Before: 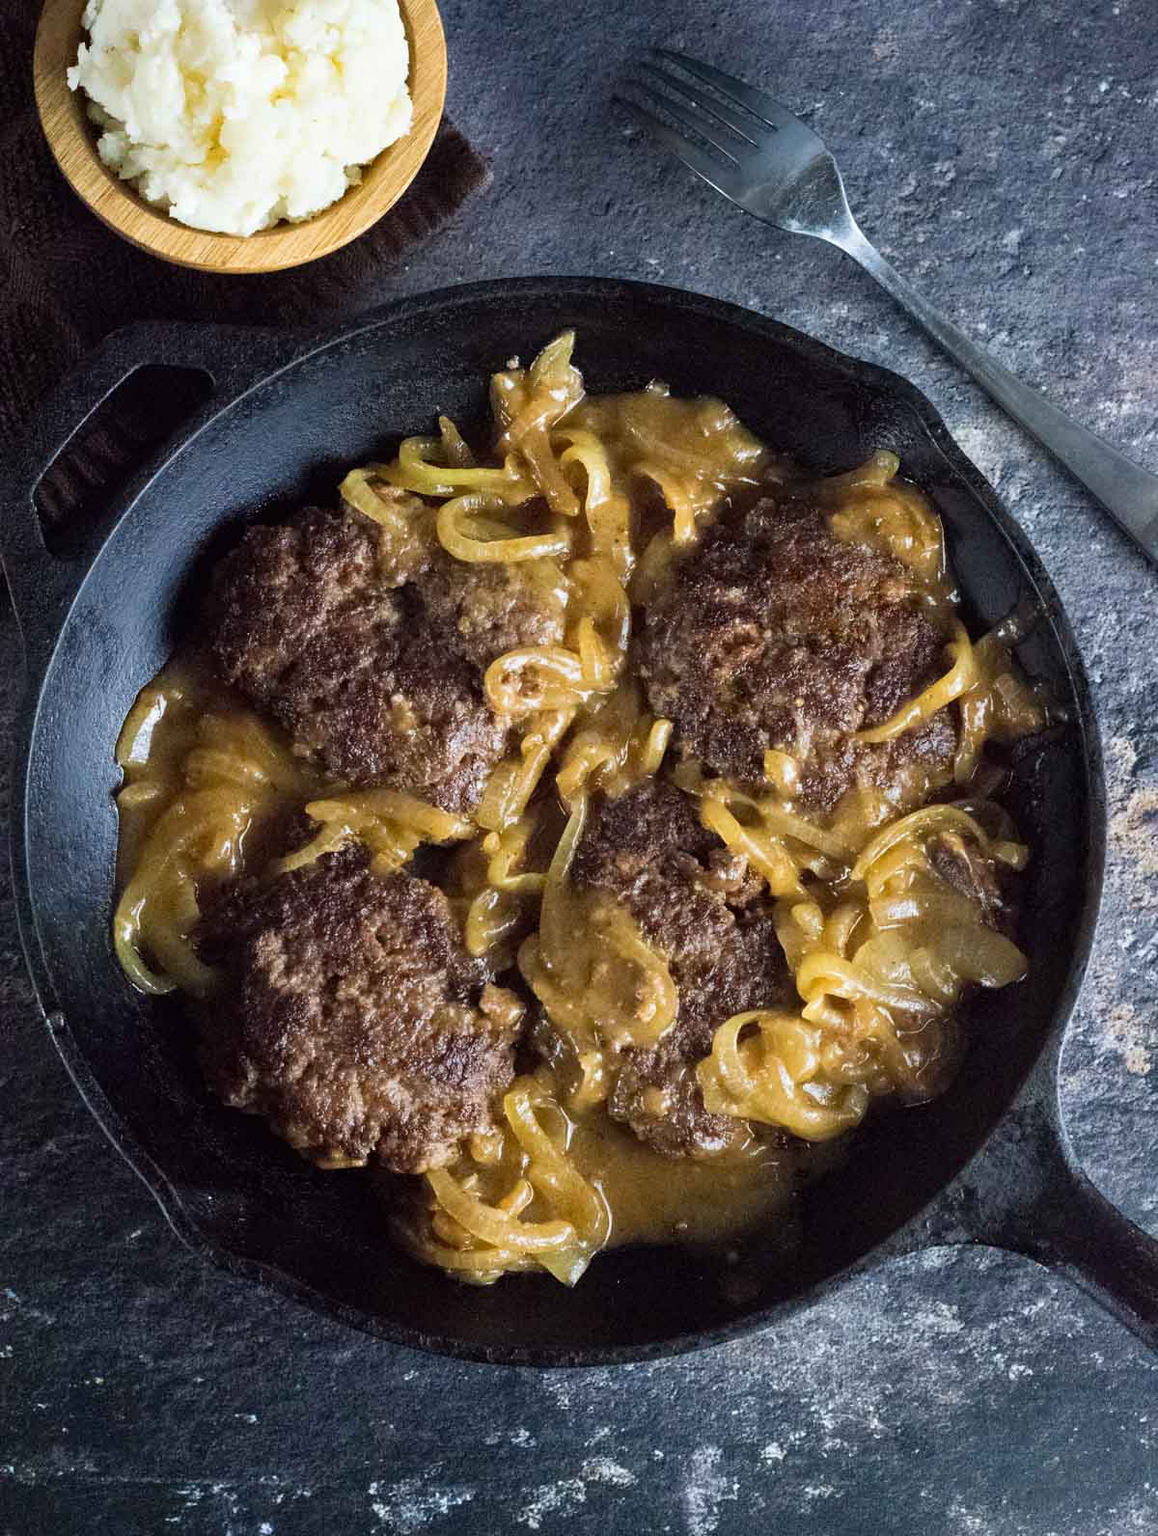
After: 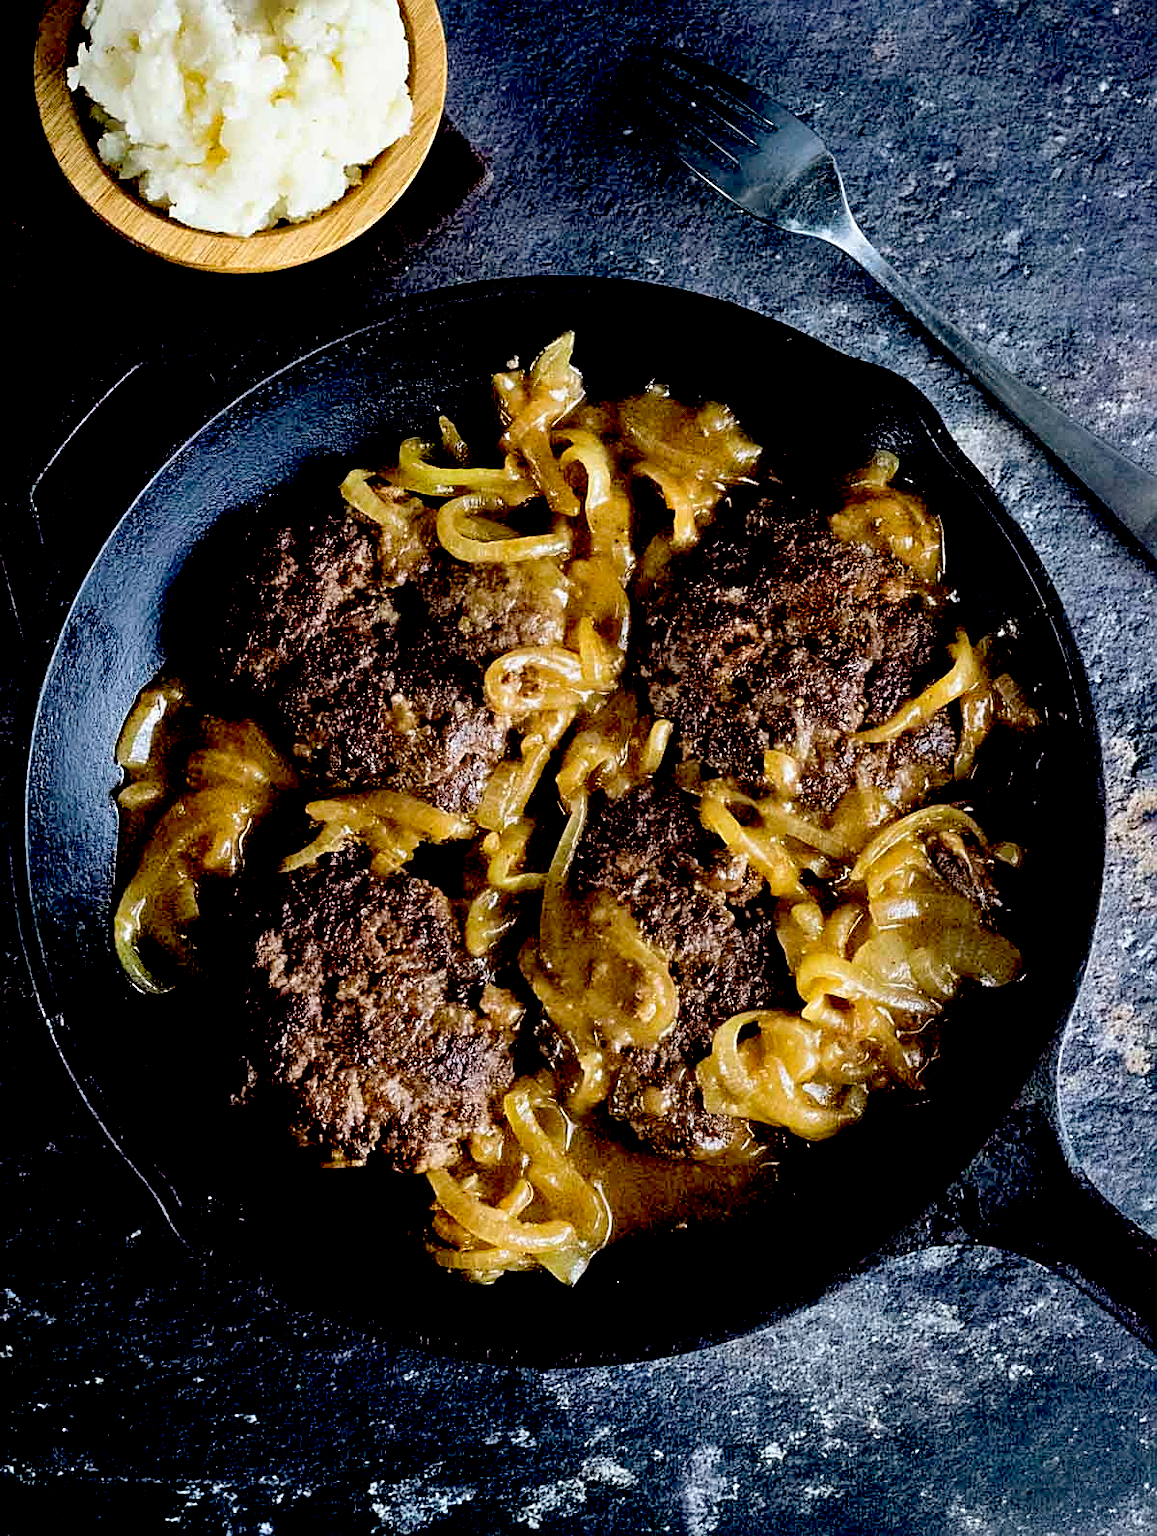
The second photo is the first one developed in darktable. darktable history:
sharpen: on, module defaults
shadows and highlights: shadows 20.98, highlights -81.96, soften with gaussian
exposure: black level correction 0.057, compensate highlight preservation false
